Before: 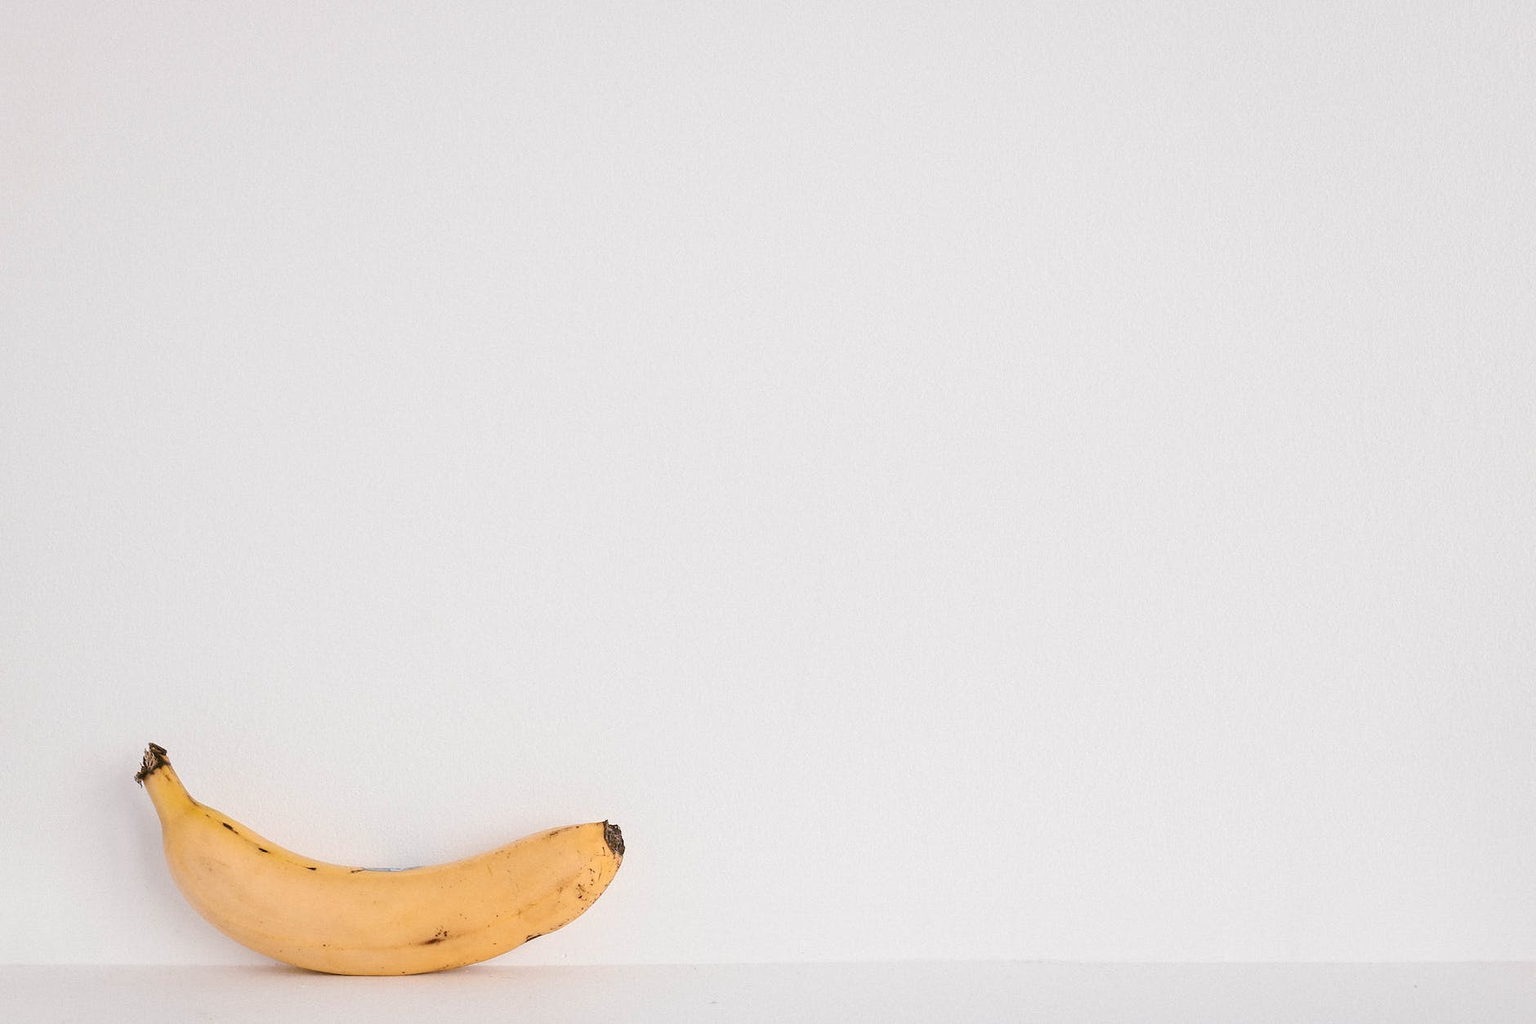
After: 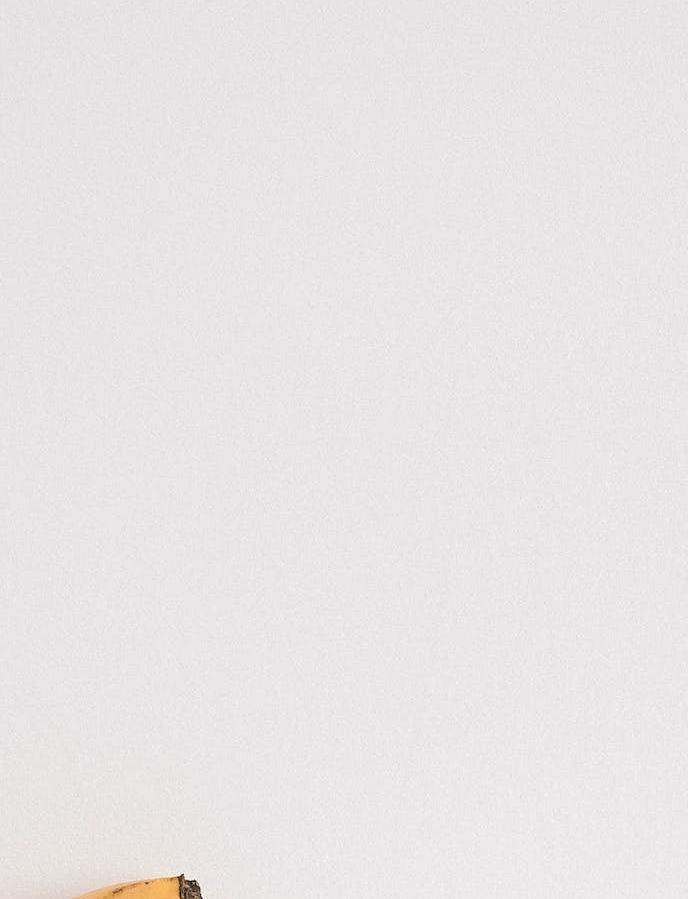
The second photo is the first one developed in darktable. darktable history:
crop and rotate: left 29.801%, top 10.375%, right 33.58%, bottom 17.87%
